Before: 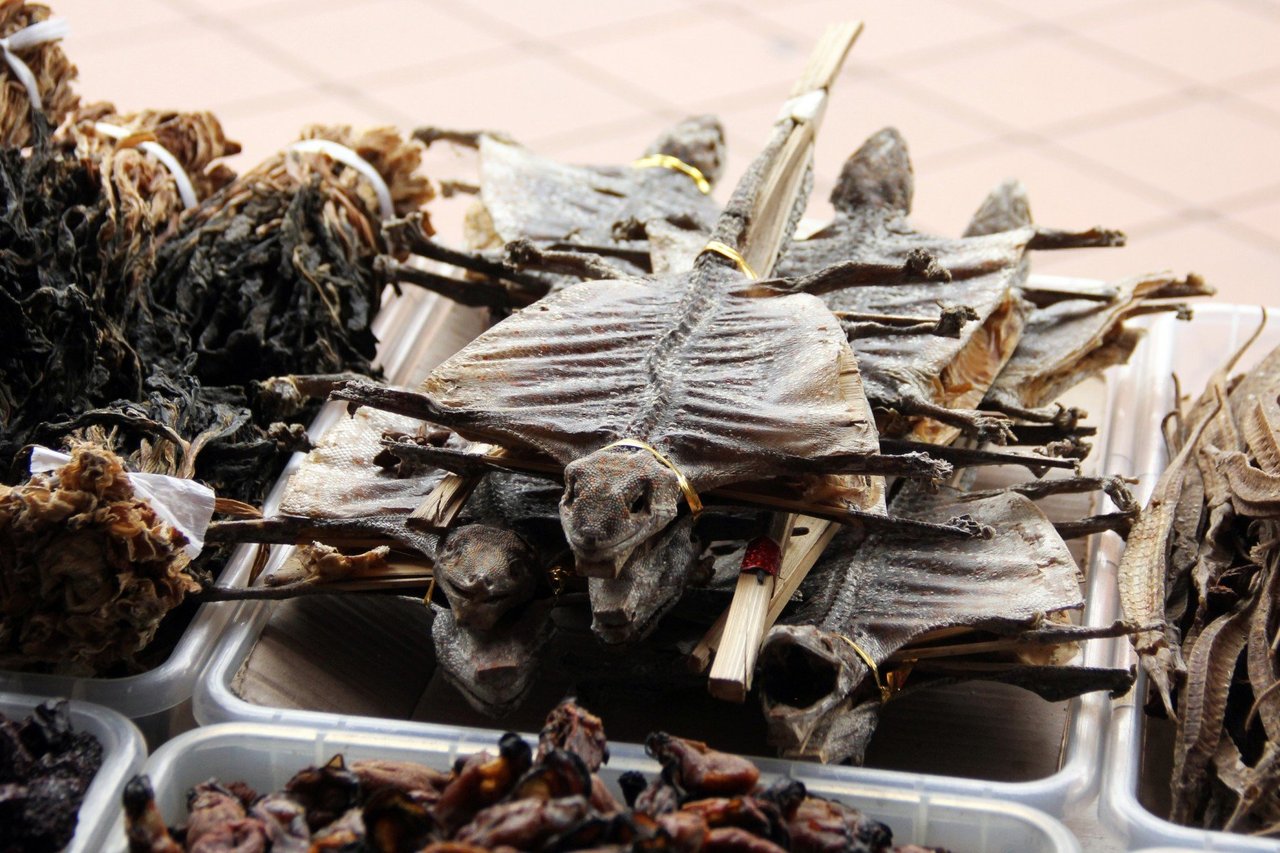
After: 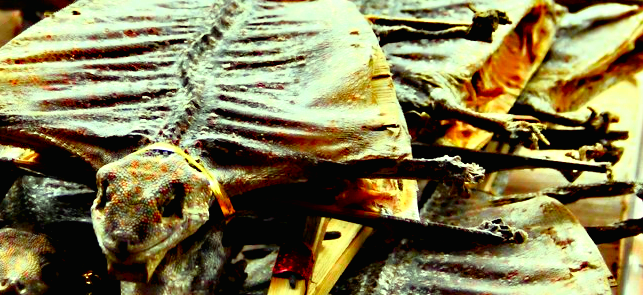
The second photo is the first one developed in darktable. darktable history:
crop: left 36.607%, top 34.735%, right 13.146%, bottom 30.611%
white balance: emerald 1
color balance rgb: perceptual saturation grading › global saturation 35%, perceptual saturation grading › highlights -30%, perceptual saturation grading › shadows 35%, perceptual brilliance grading › global brilliance 3%, perceptual brilliance grading › highlights -3%, perceptual brilliance grading › shadows 3%
exposure: black level correction 0.002, compensate highlight preservation false
color correction: highlights a* -10.77, highlights b* 9.8, saturation 1.72
tone curve: curves: ch0 [(0, 0.01) (0.037, 0.032) (0.131, 0.108) (0.275, 0.286) (0.483, 0.517) (0.61, 0.661) (0.697, 0.768) (0.797, 0.876) (0.888, 0.952) (0.997, 0.995)]; ch1 [(0, 0) (0.312, 0.262) (0.425, 0.402) (0.5, 0.5) (0.527, 0.532) (0.556, 0.585) (0.683, 0.706) (0.746, 0.77) (1, 1)]; ch2 [(0, 0) (0.223, 0.185) (0.333, 0.284) (0.432, 0.4) (0.502, 0.502) (0.525, 0.527) (0.545, 0.564) (0.587, 0.613) (0.636, 0.654) (0.711, 0.729) (0.845, 0.855) (0.998, 0.977)], color space Lab, independent channels, preserve colors none
contrast equalizer: y [[0.783, 0.666, 0.575, 0.77, 0.556, 0.501], [0.5 ×6], [0.5 ×6], [0, 0.02, 0.272, 0.399, 0.062, 0], [0 ×6]]
